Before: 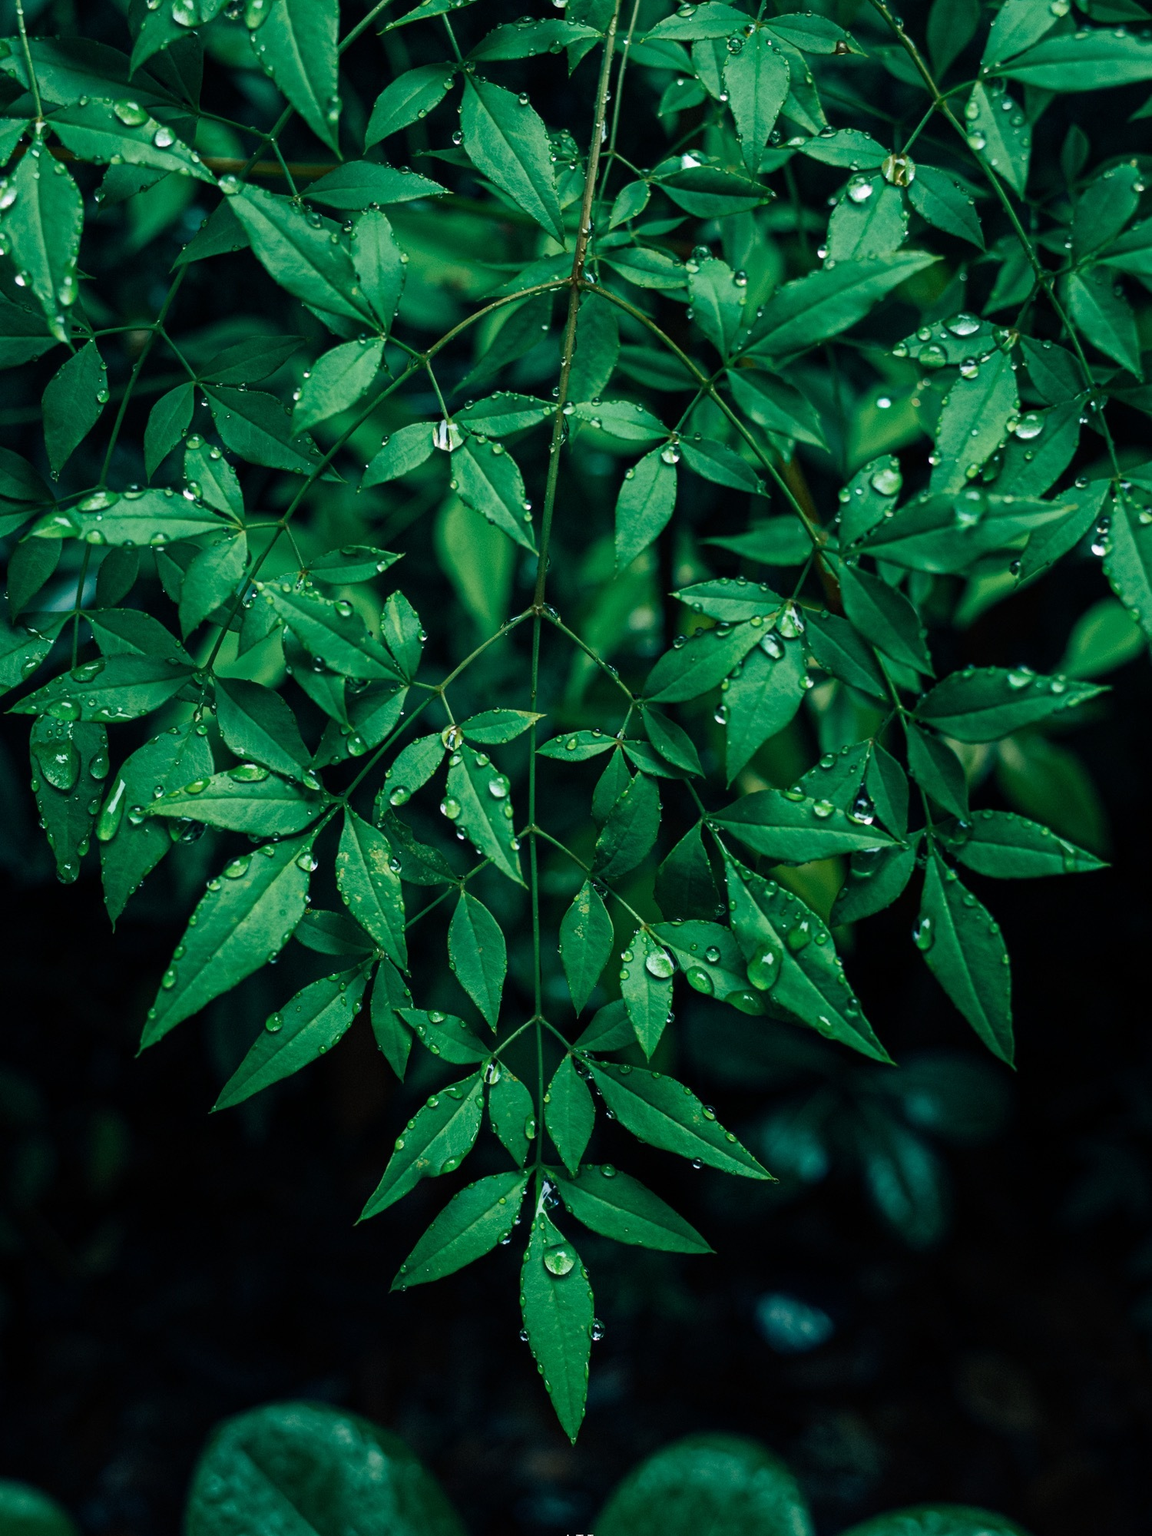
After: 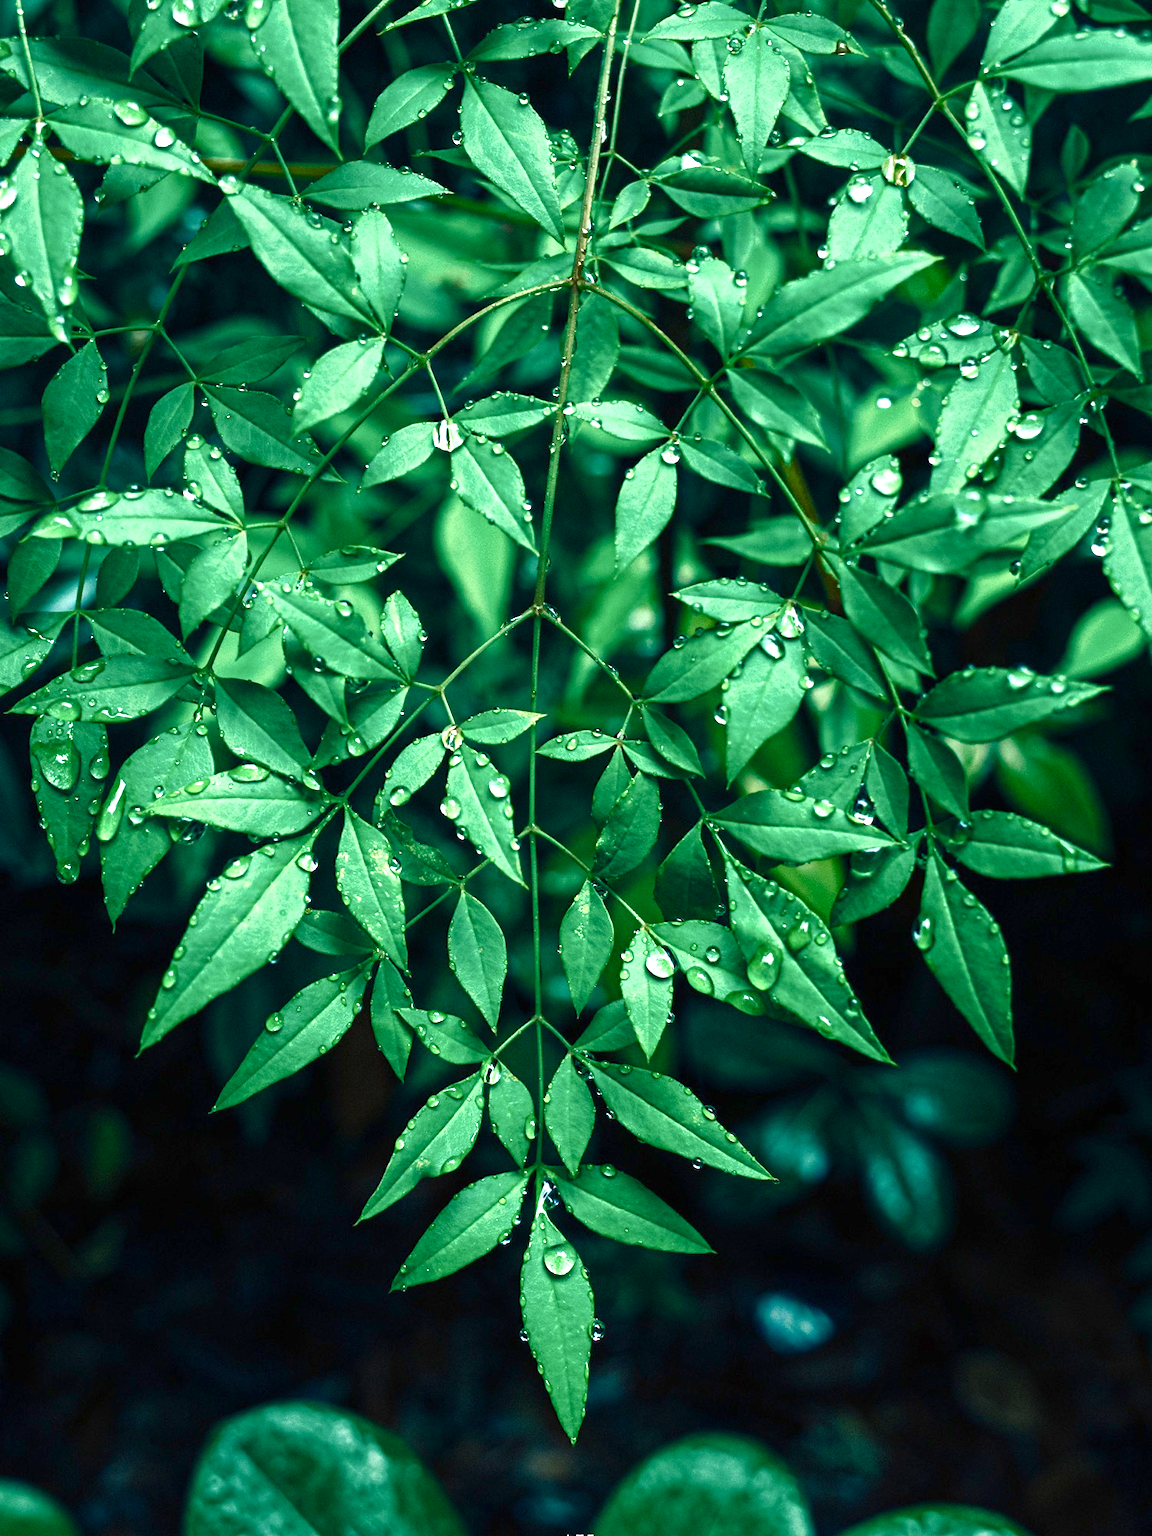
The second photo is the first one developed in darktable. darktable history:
color balance rgb: perceptual saturation grading › global saturation 20%, perceptual saturation grading › highlights -50%, perceptual saturation grading › shadows 30%
exposure: black level correction 0, exposure 1.388 EV, compensate exposure bias true, compensate highlight preservation false
